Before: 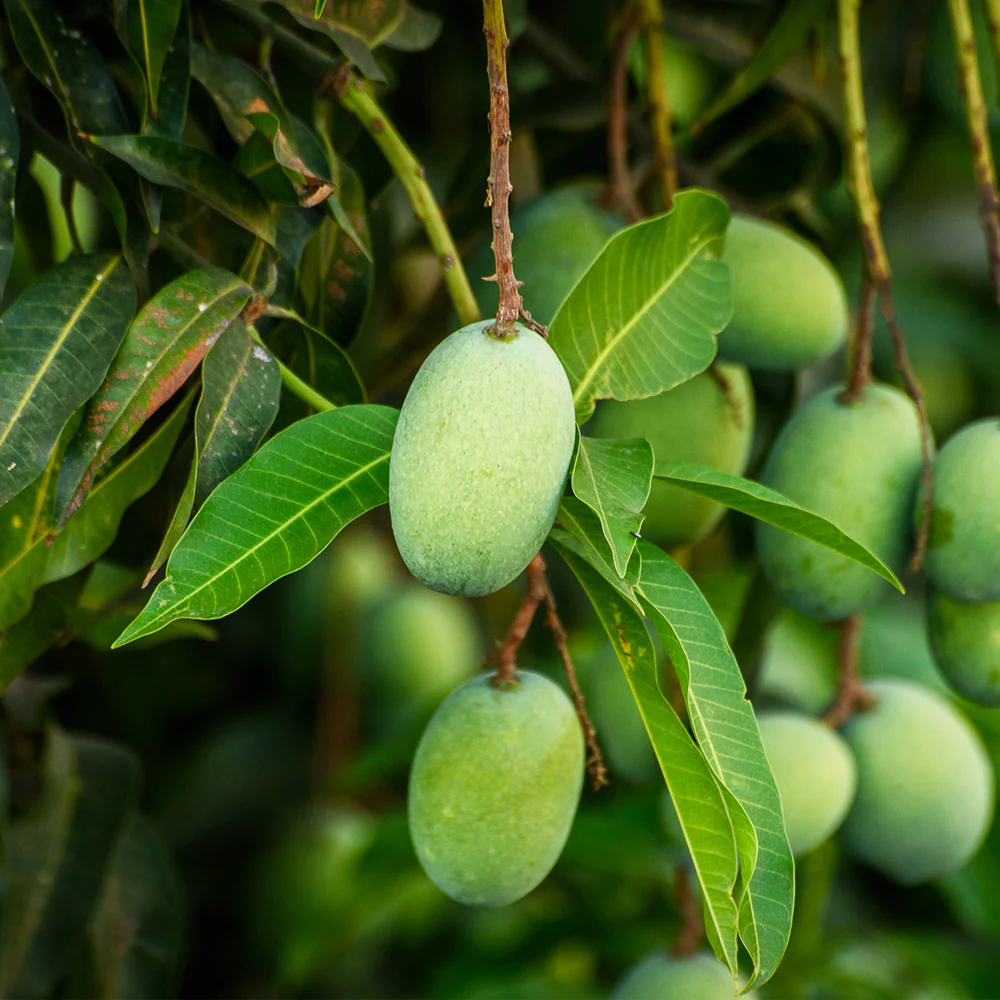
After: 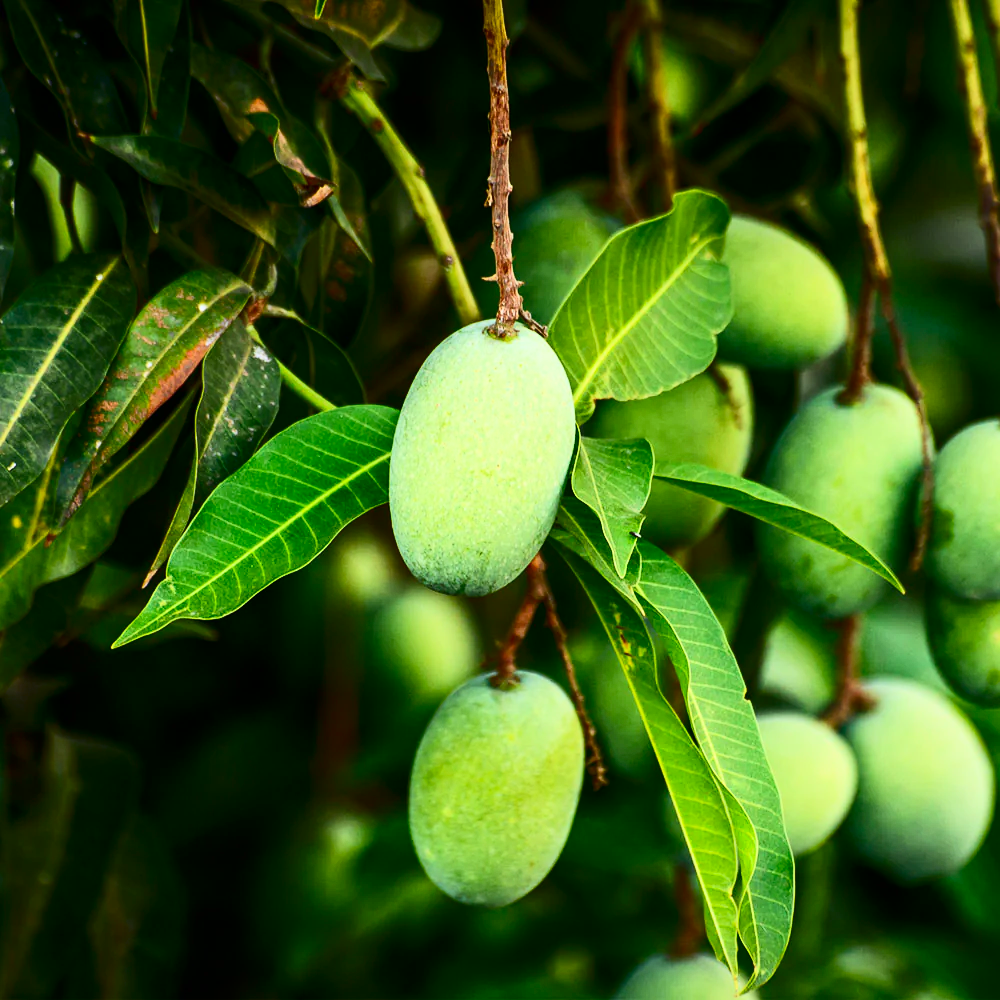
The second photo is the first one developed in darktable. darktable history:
contrast brightness saturation: contrast 0.398, brightness 0.042, saturation 0.258
